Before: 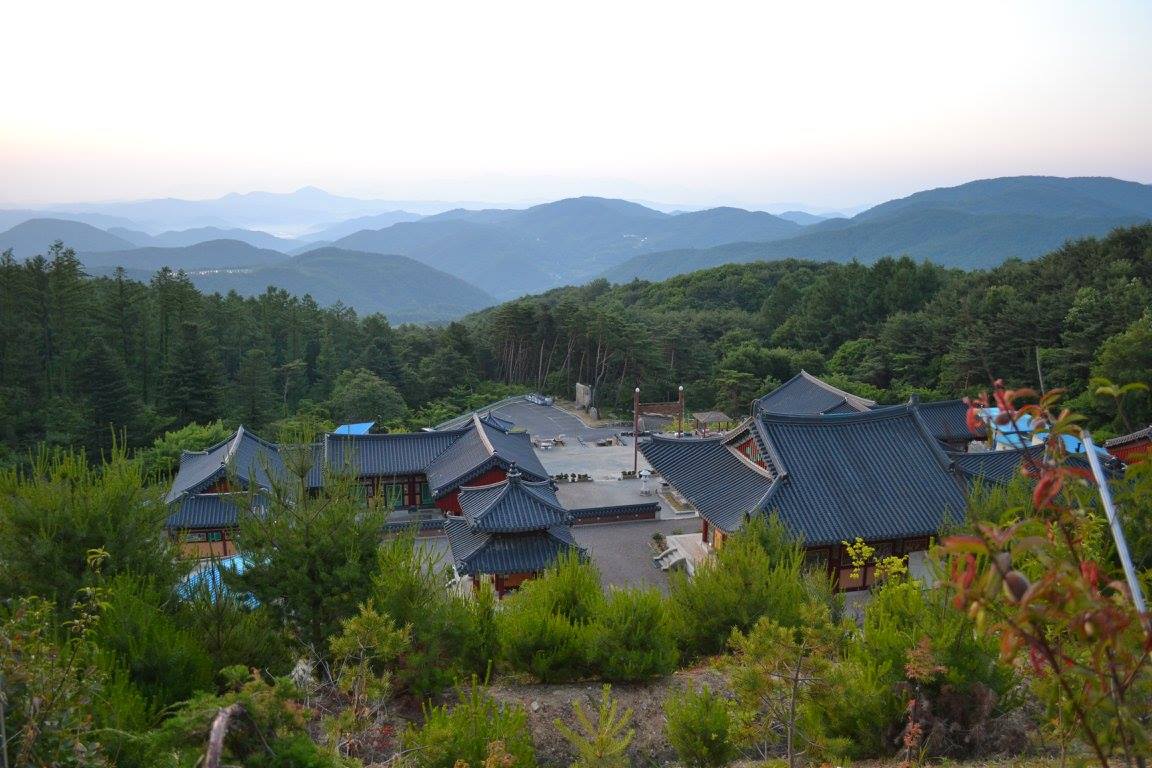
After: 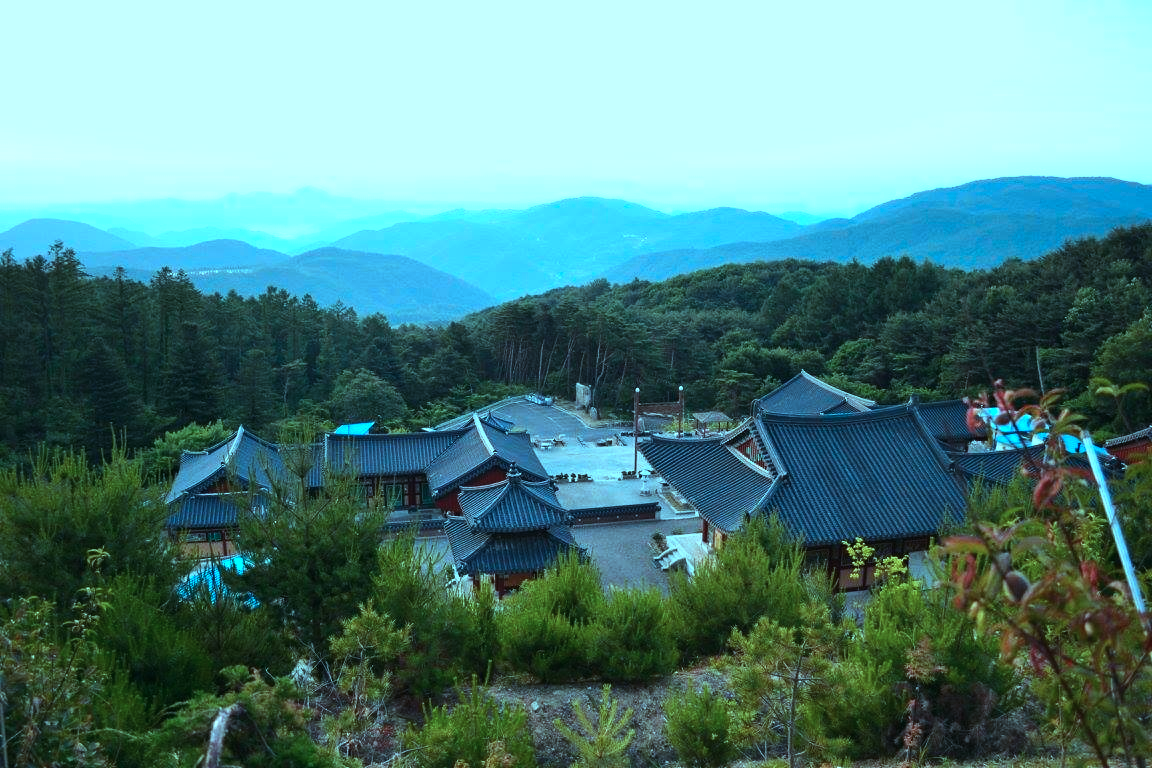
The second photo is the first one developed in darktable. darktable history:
haze removal: compatibility mode true, adaptive false
exposure: exposure 0 EV, compensate highlight preservation false
color balance: mode lift, gamma, gain (sRGB), lift [0.997, 0.979, 1.021, 1.011], gamma [1, 1.084, 0.916, 0.998], gain [1, 0.87, 1.13, 1.101], contrast 4.55%, contrast fulcrum 38.24%, output saturation 104.09%
color correction: highlights a* -9.73, highlights b* -21.22
tone equalizer: -8 EV -0.75 EV, -7 EV -0.7 EV, -6 EV -0.6 EV, -5 EV -0.4 EV, -3 EV 0.4 EV, -2 EV 0.6 EV, -1 EV 0.7 EV, +0 EV 0.75 EV, edges refinement/feathering 500, mask exposure compensation -1.57 EV, preserve details no
